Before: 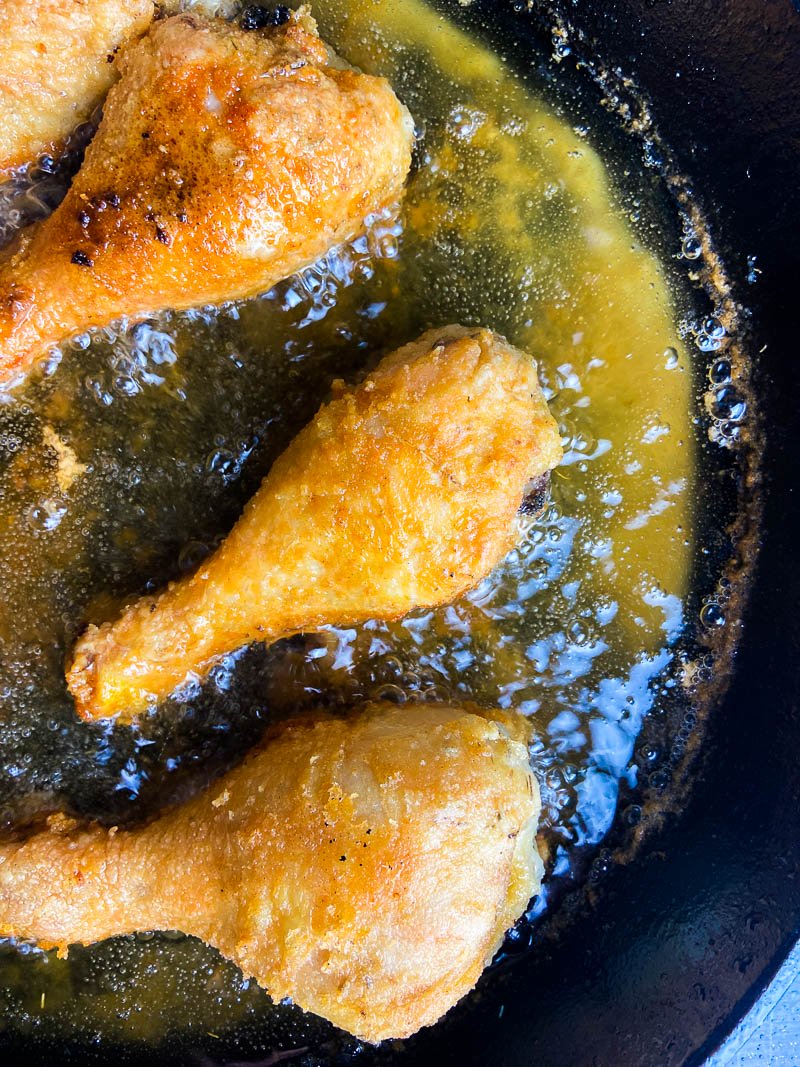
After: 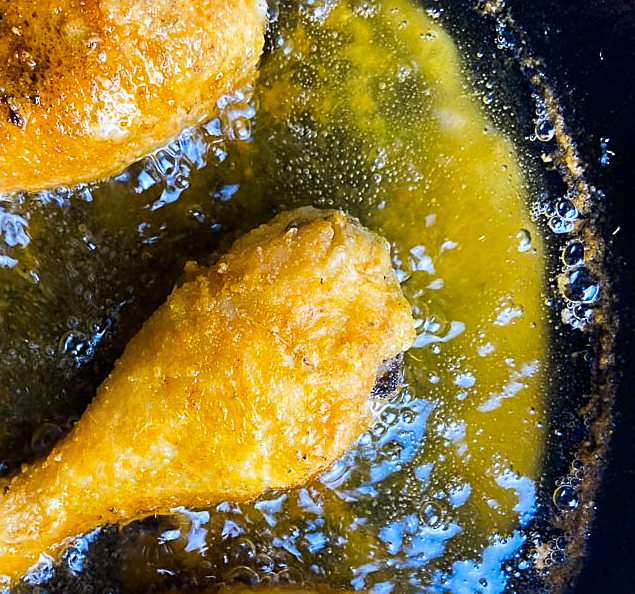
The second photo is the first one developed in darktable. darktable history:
crop: left 18.38%, top 11.092%, right 2.134%, bottom 33.217%
sharpen: on, module defaults
color contrast: green-magenta contrast 0.85, blue-yellow contrast 1.25, unbound 0
white balance: red 0.976, blue 1.04
